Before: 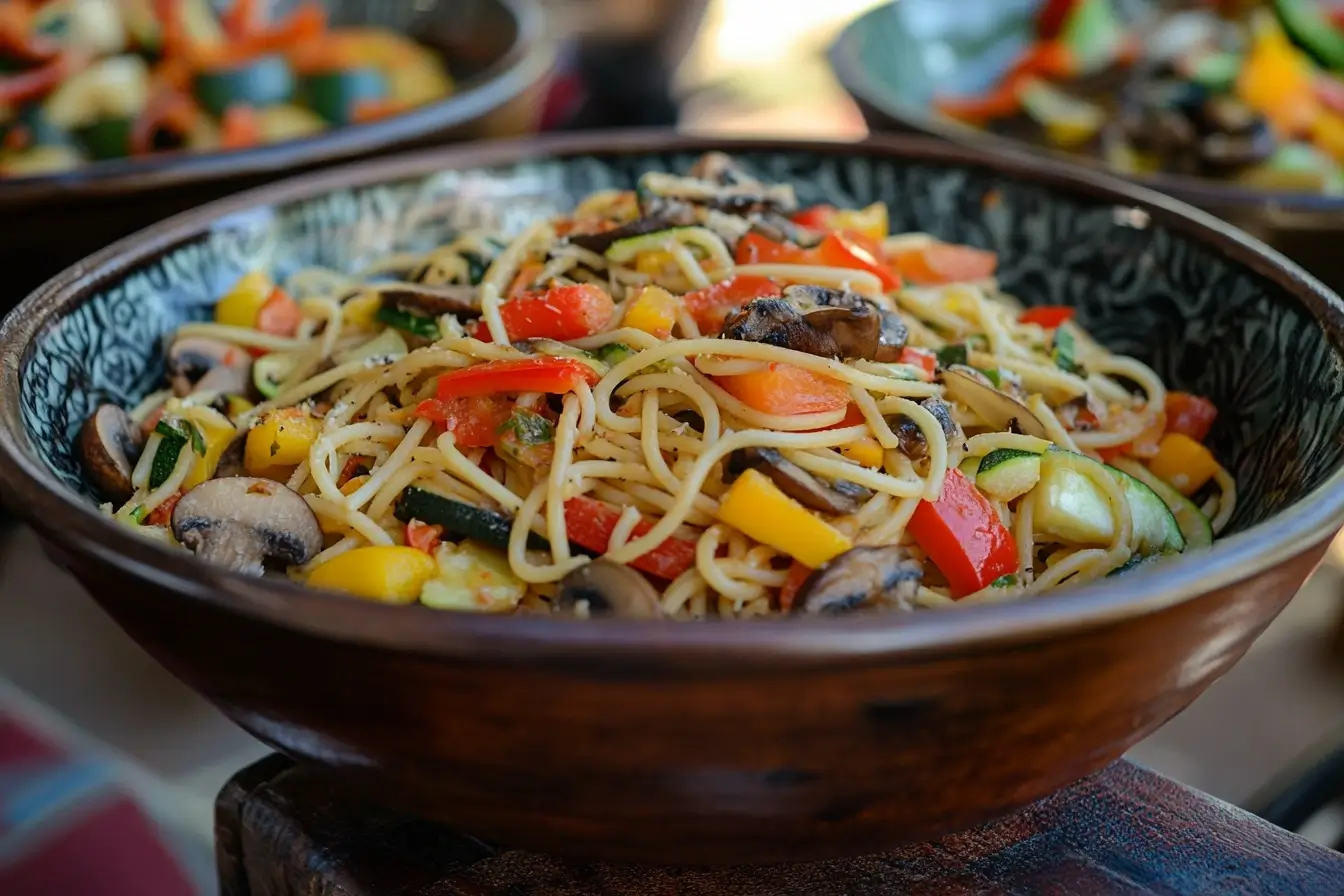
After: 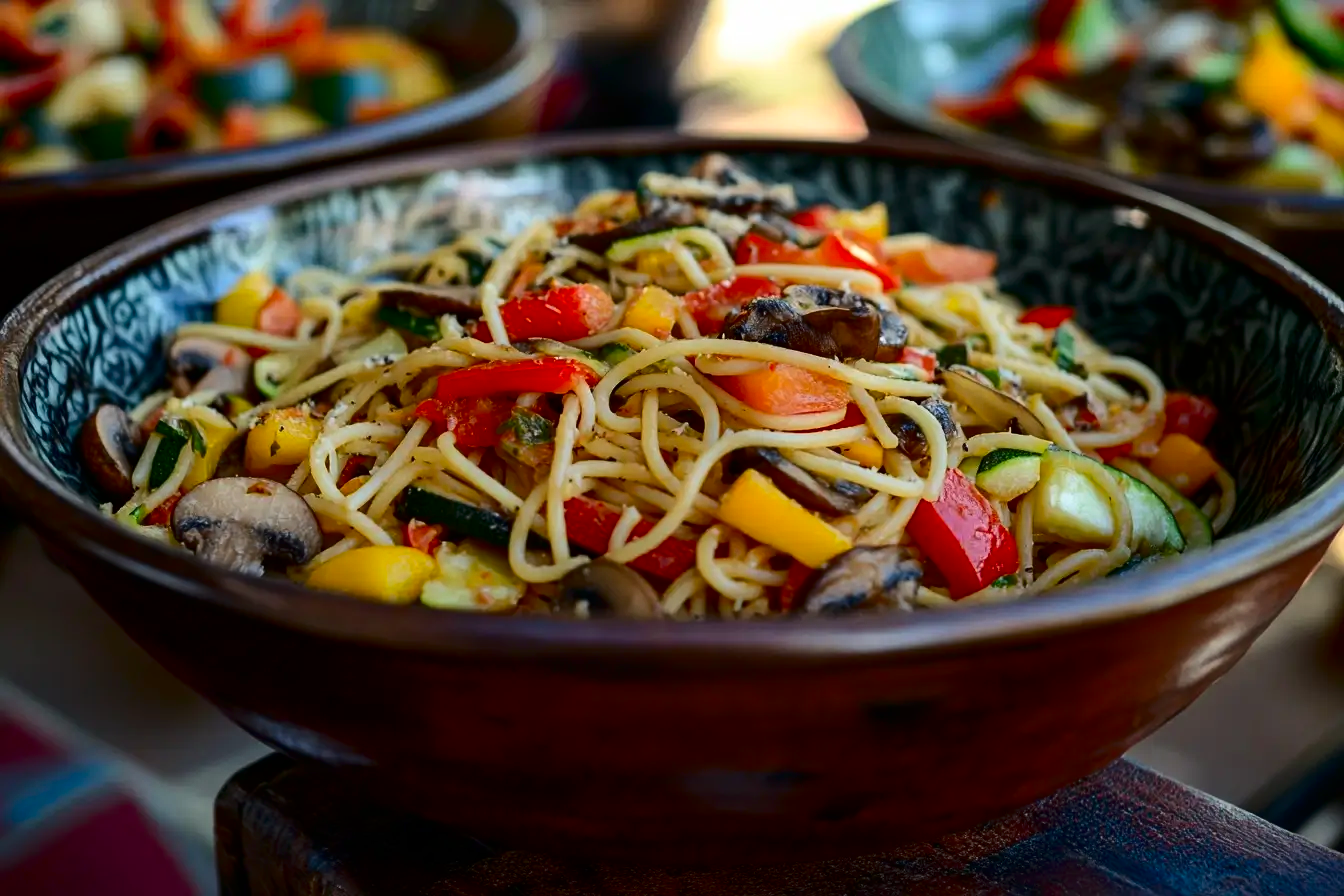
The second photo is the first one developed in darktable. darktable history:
contrast brightness saturation: contrast 0.214, brightness -0.113, saturation 0.213
